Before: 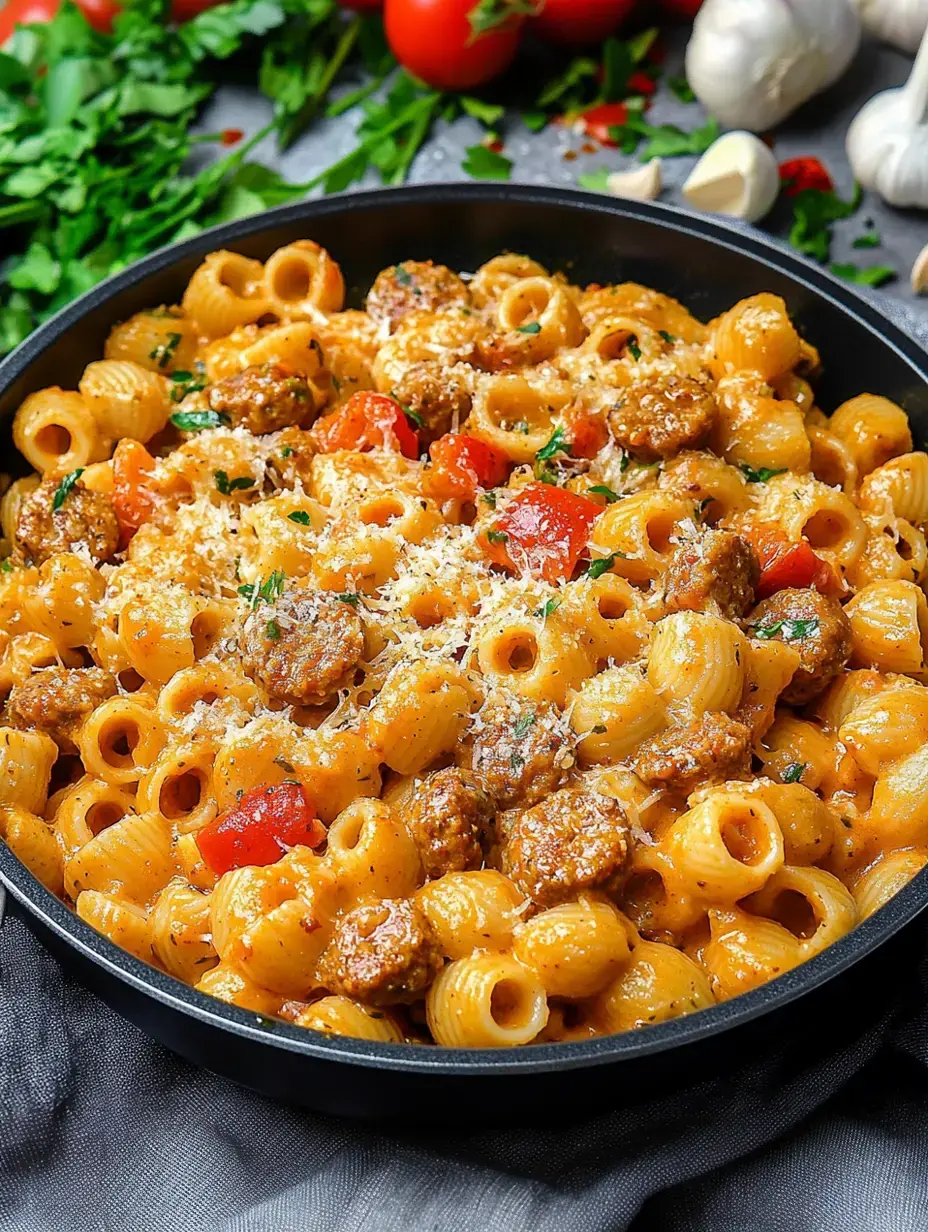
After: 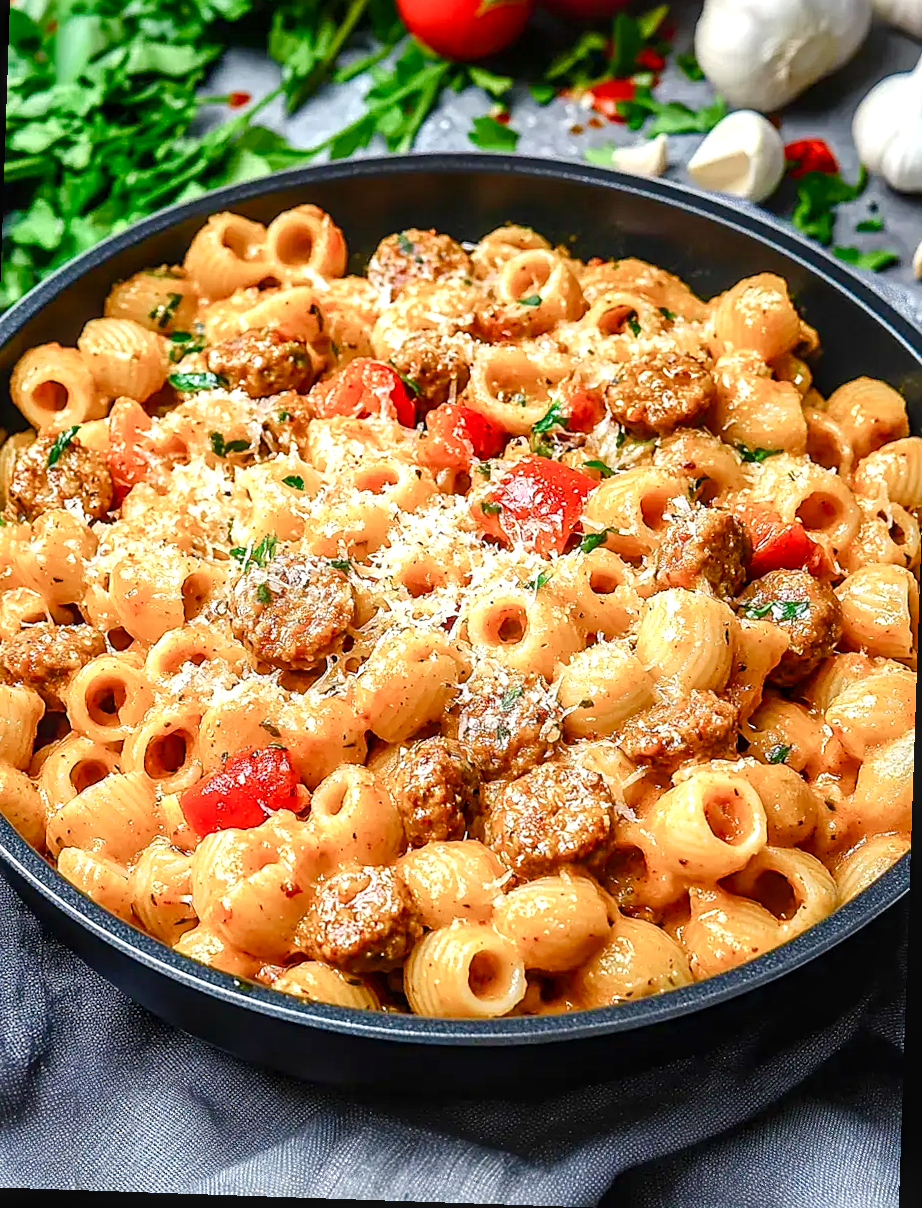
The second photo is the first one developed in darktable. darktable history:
crop and rotate: angle -1.93°, left 3.131%, top 3.66%, right 1.643%, bottom 0.625%
sharpen: amount 0.217
exposure: black level correction 0, exposure 0.5 EV, compensate exposure bias true, compensate highlight preservation false
contrast brightness saturation: contrast 0.096, brightness 0.032, saturation 0.086
local contrast: on, module defaults
color balance rgb: perceptual saturation grading › global saturation 20%, perceptual saturation grading › highlights -50.083%, perceptual saturation grading › shadows 30.479%
